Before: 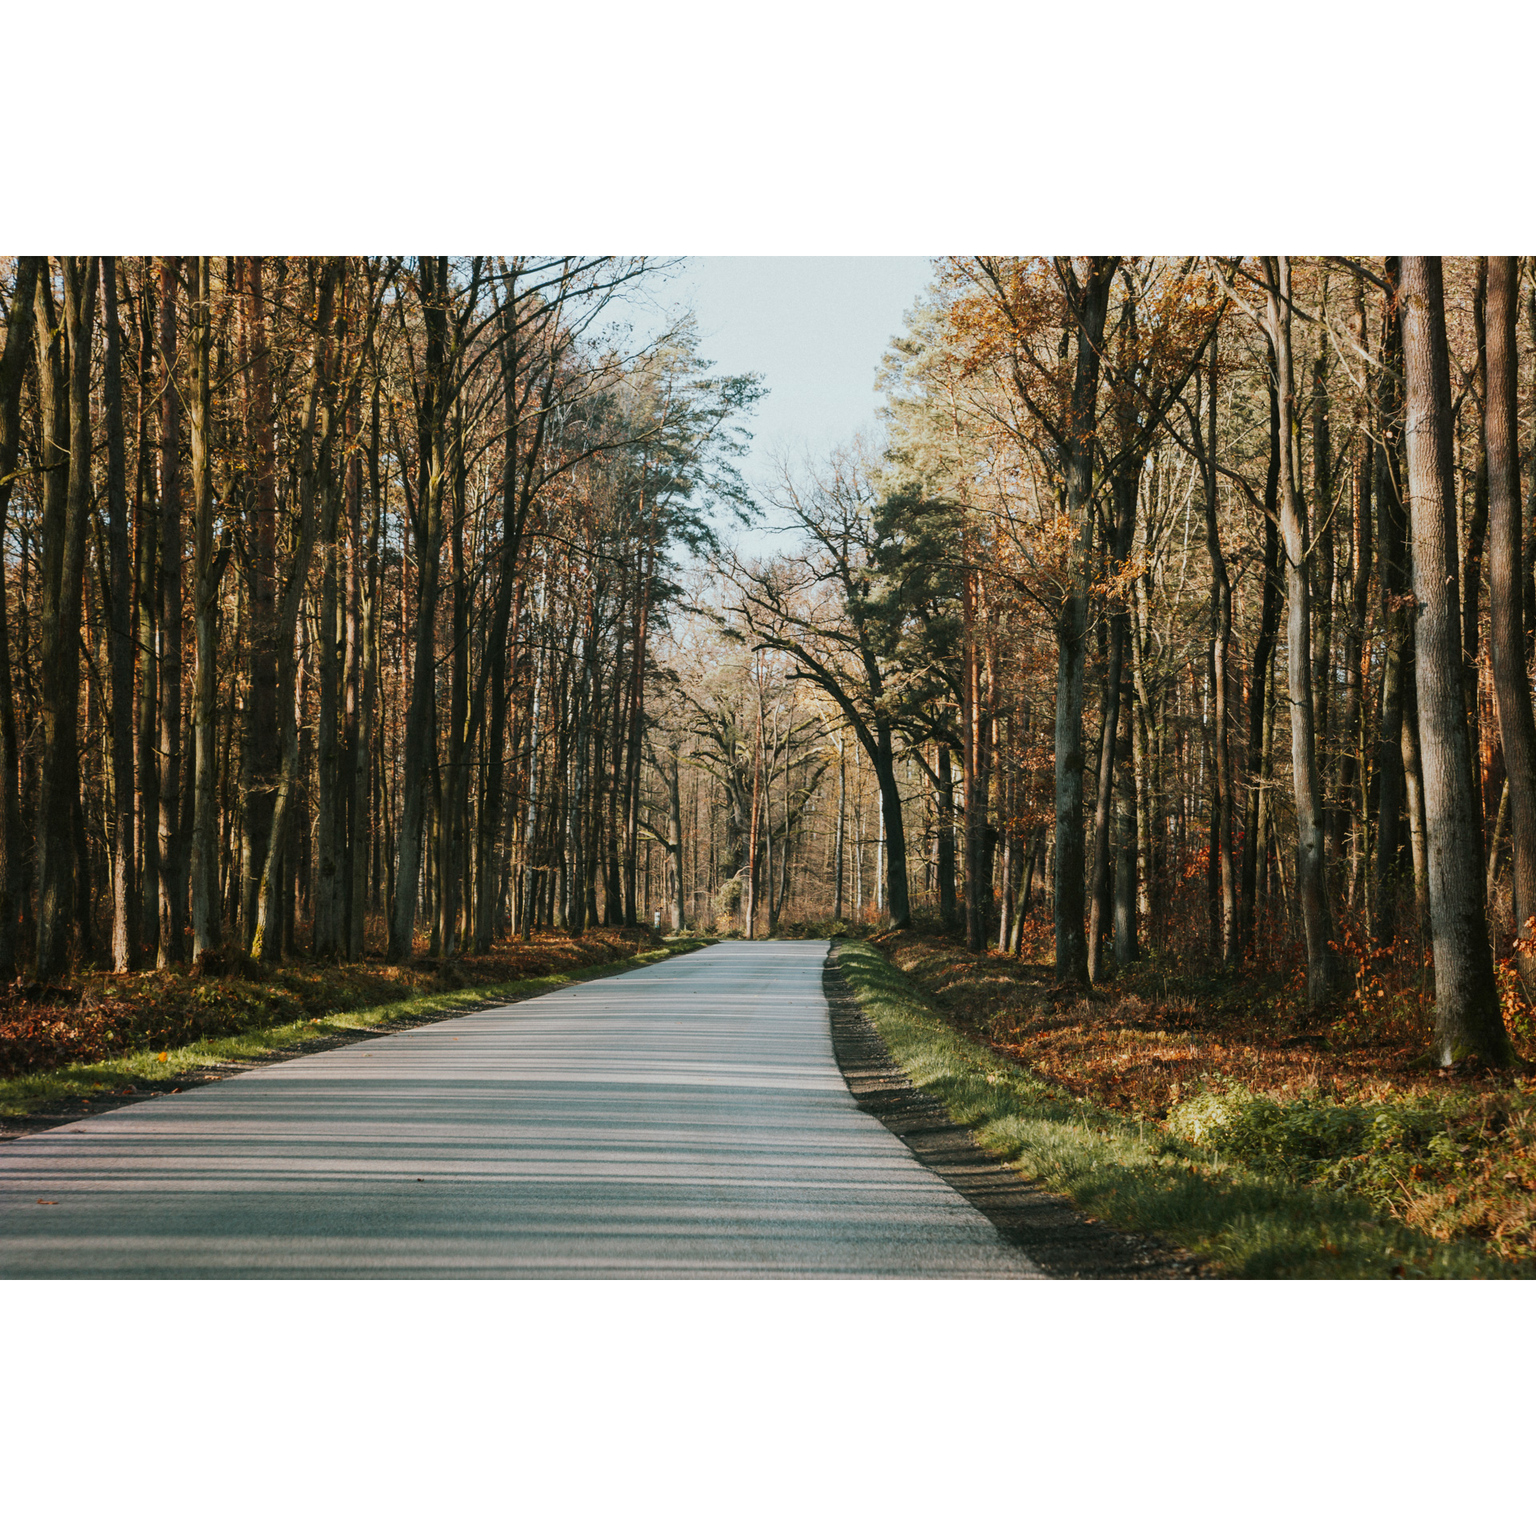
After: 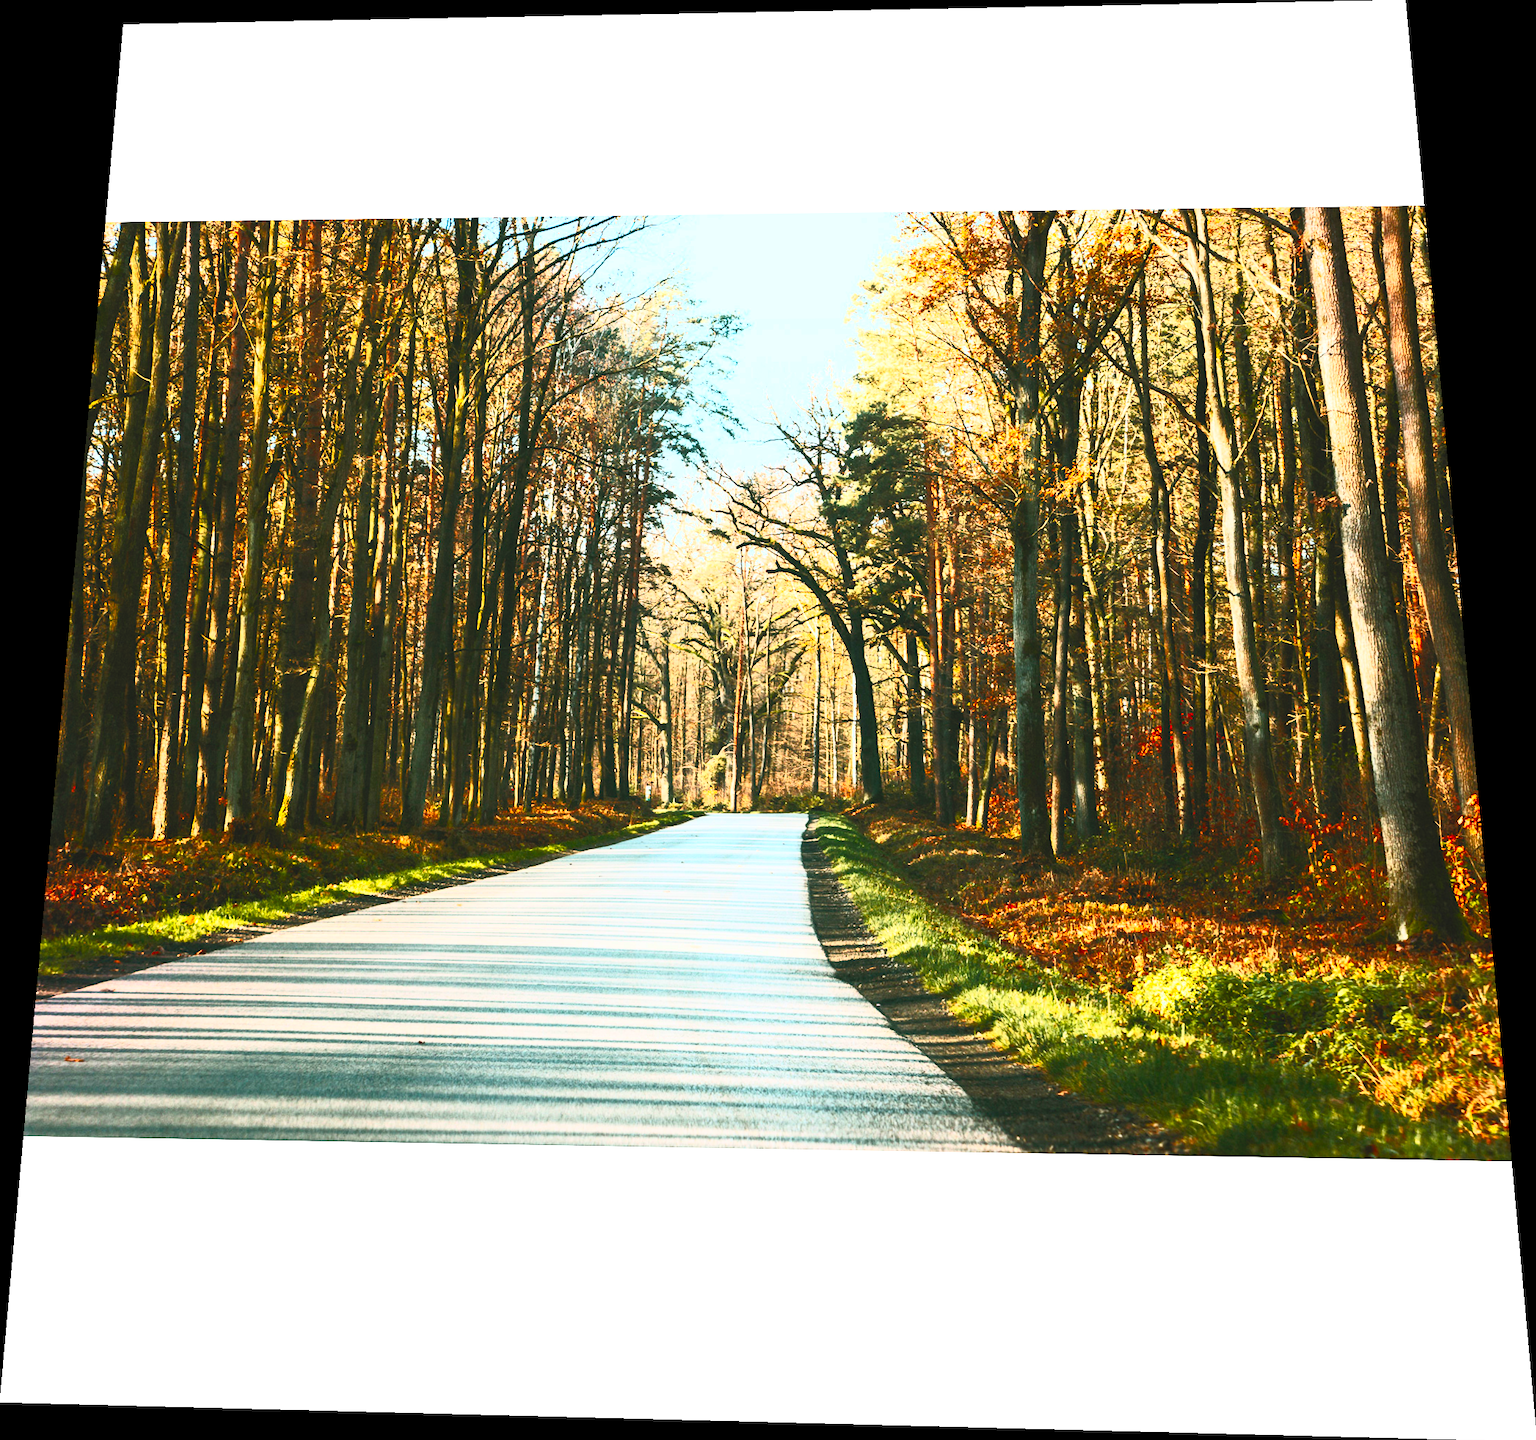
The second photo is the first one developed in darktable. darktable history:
rotate and perspective: rotation 0.128°, lens shift (vertical) -0.181, lens shift (horizontal) -0.044, shear 0.001, automatic cropping off
contrast brightness saturation: contrast 1, brightness 1, saturation 1
